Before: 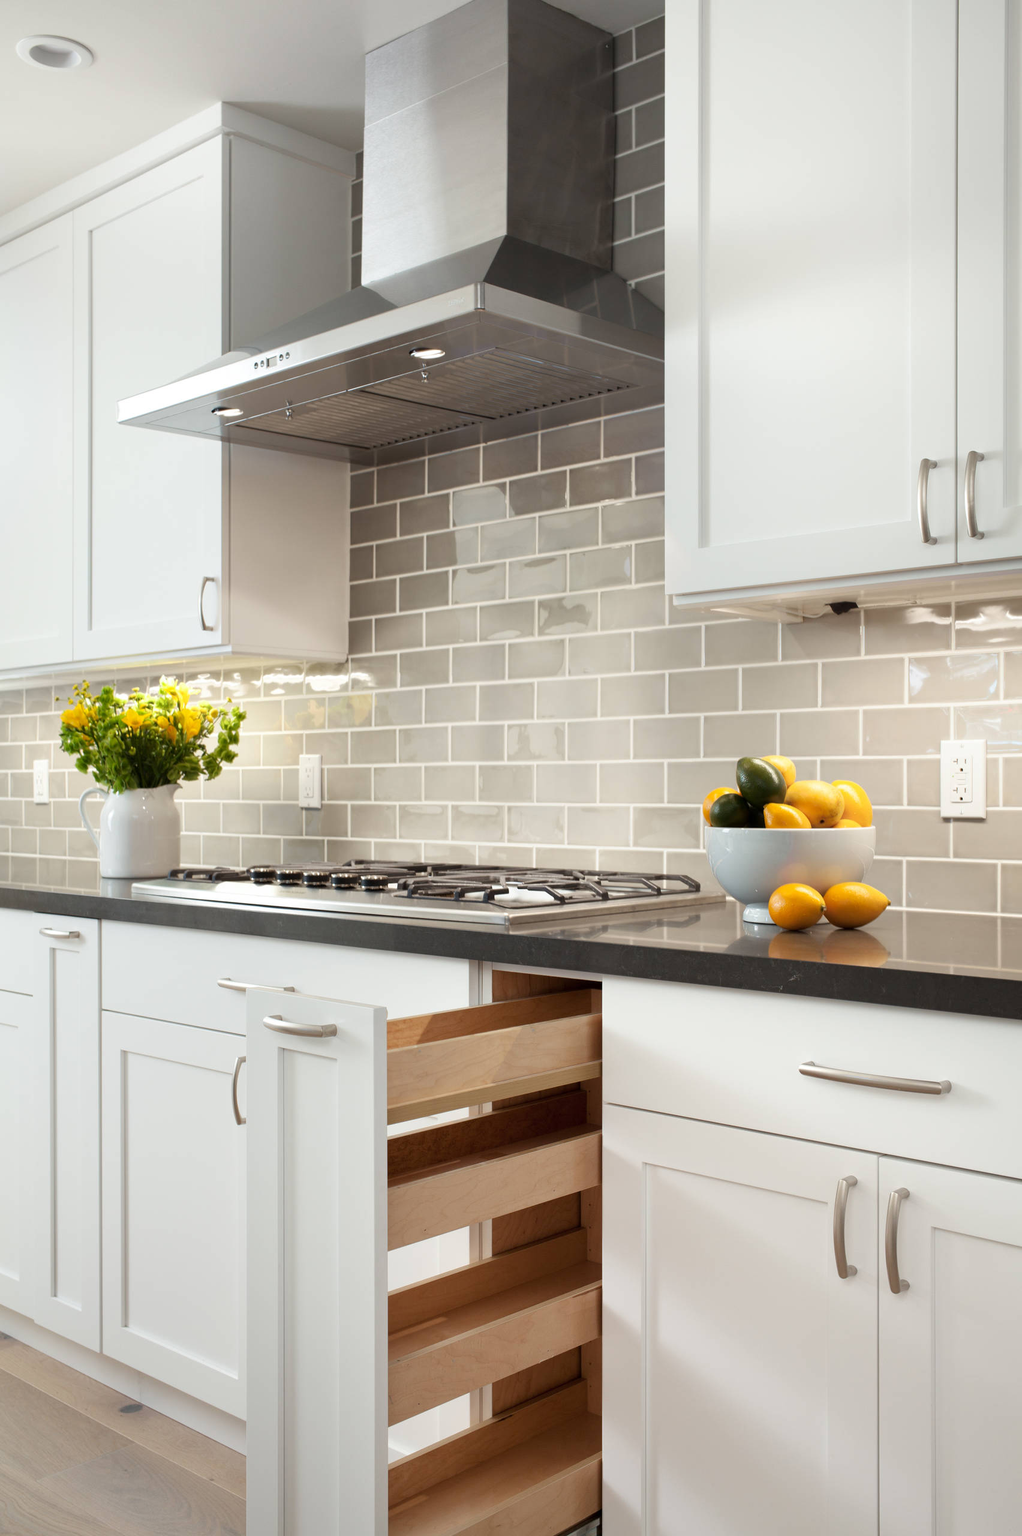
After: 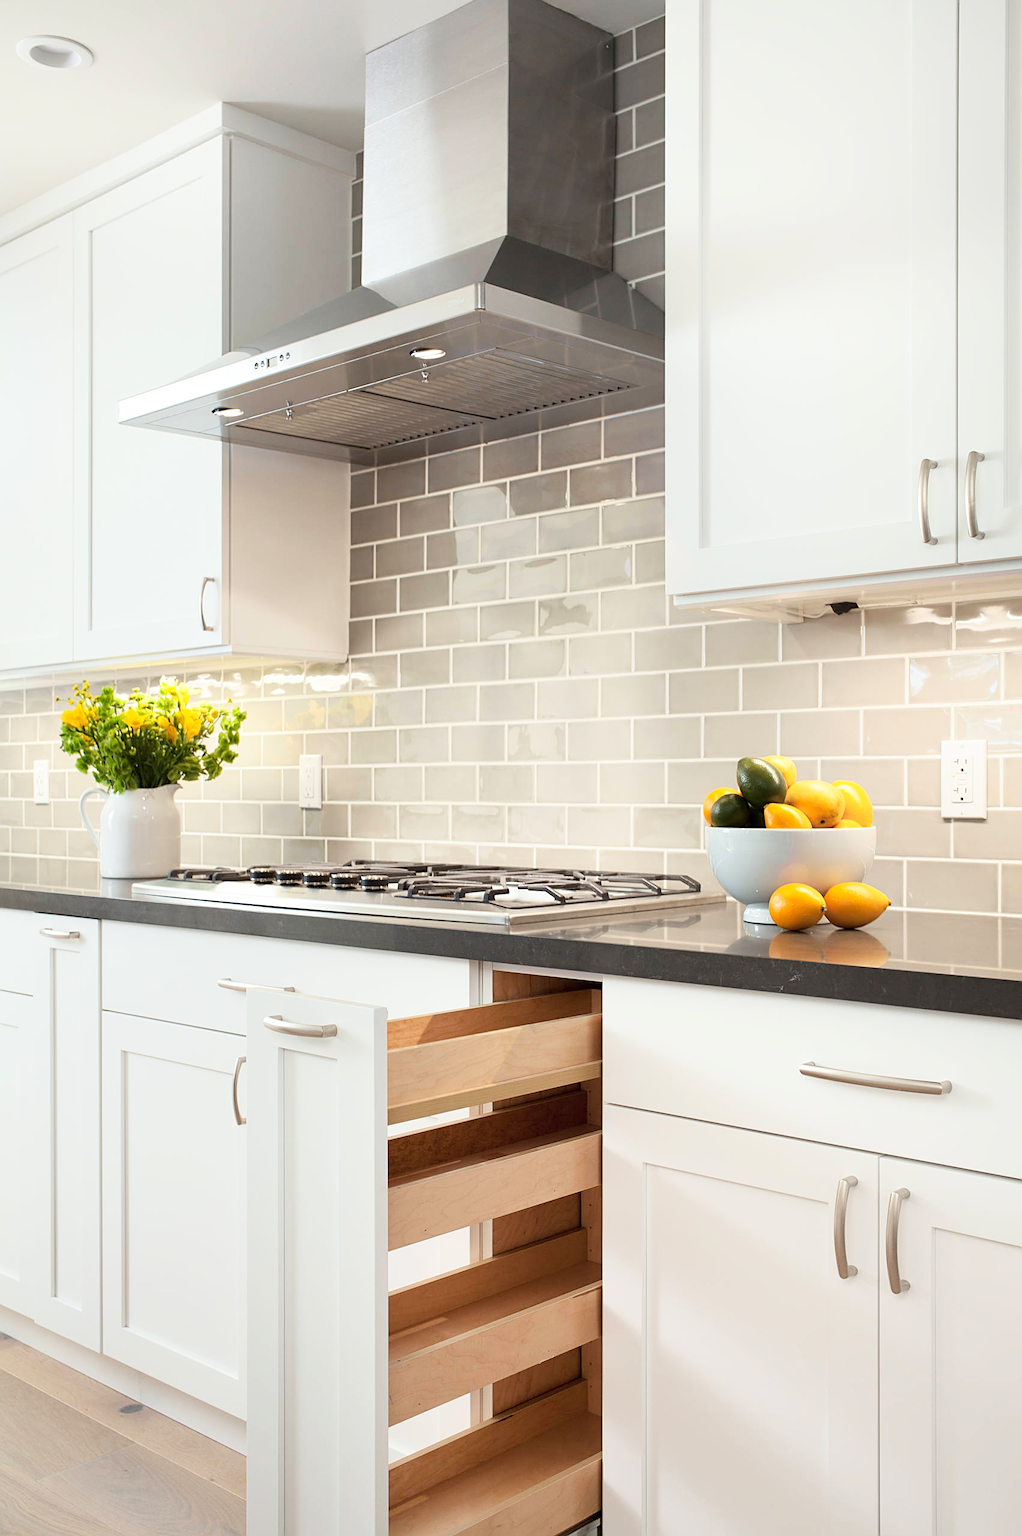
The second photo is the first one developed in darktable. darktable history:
sharpen: on, module defaults
base curve: curves: ch0 [(0, 0) (0.204, 0.334) (0.55, 0.733) (1, 1)]
